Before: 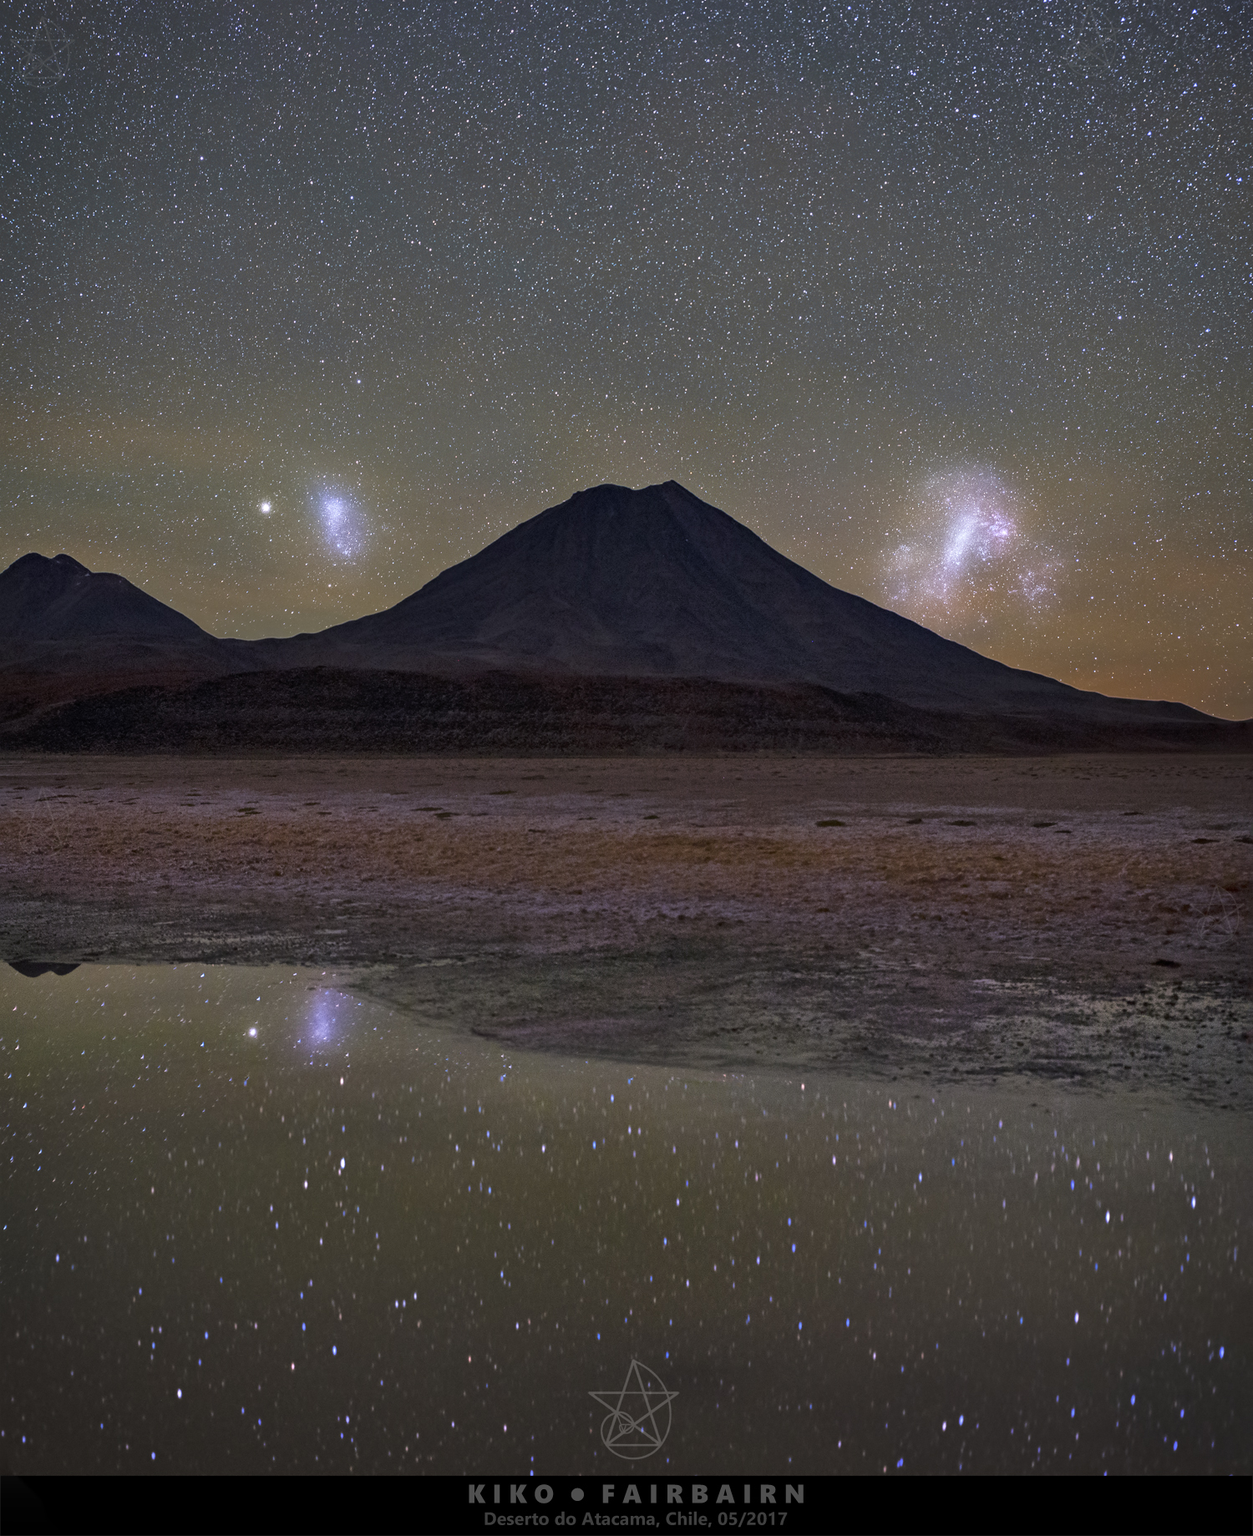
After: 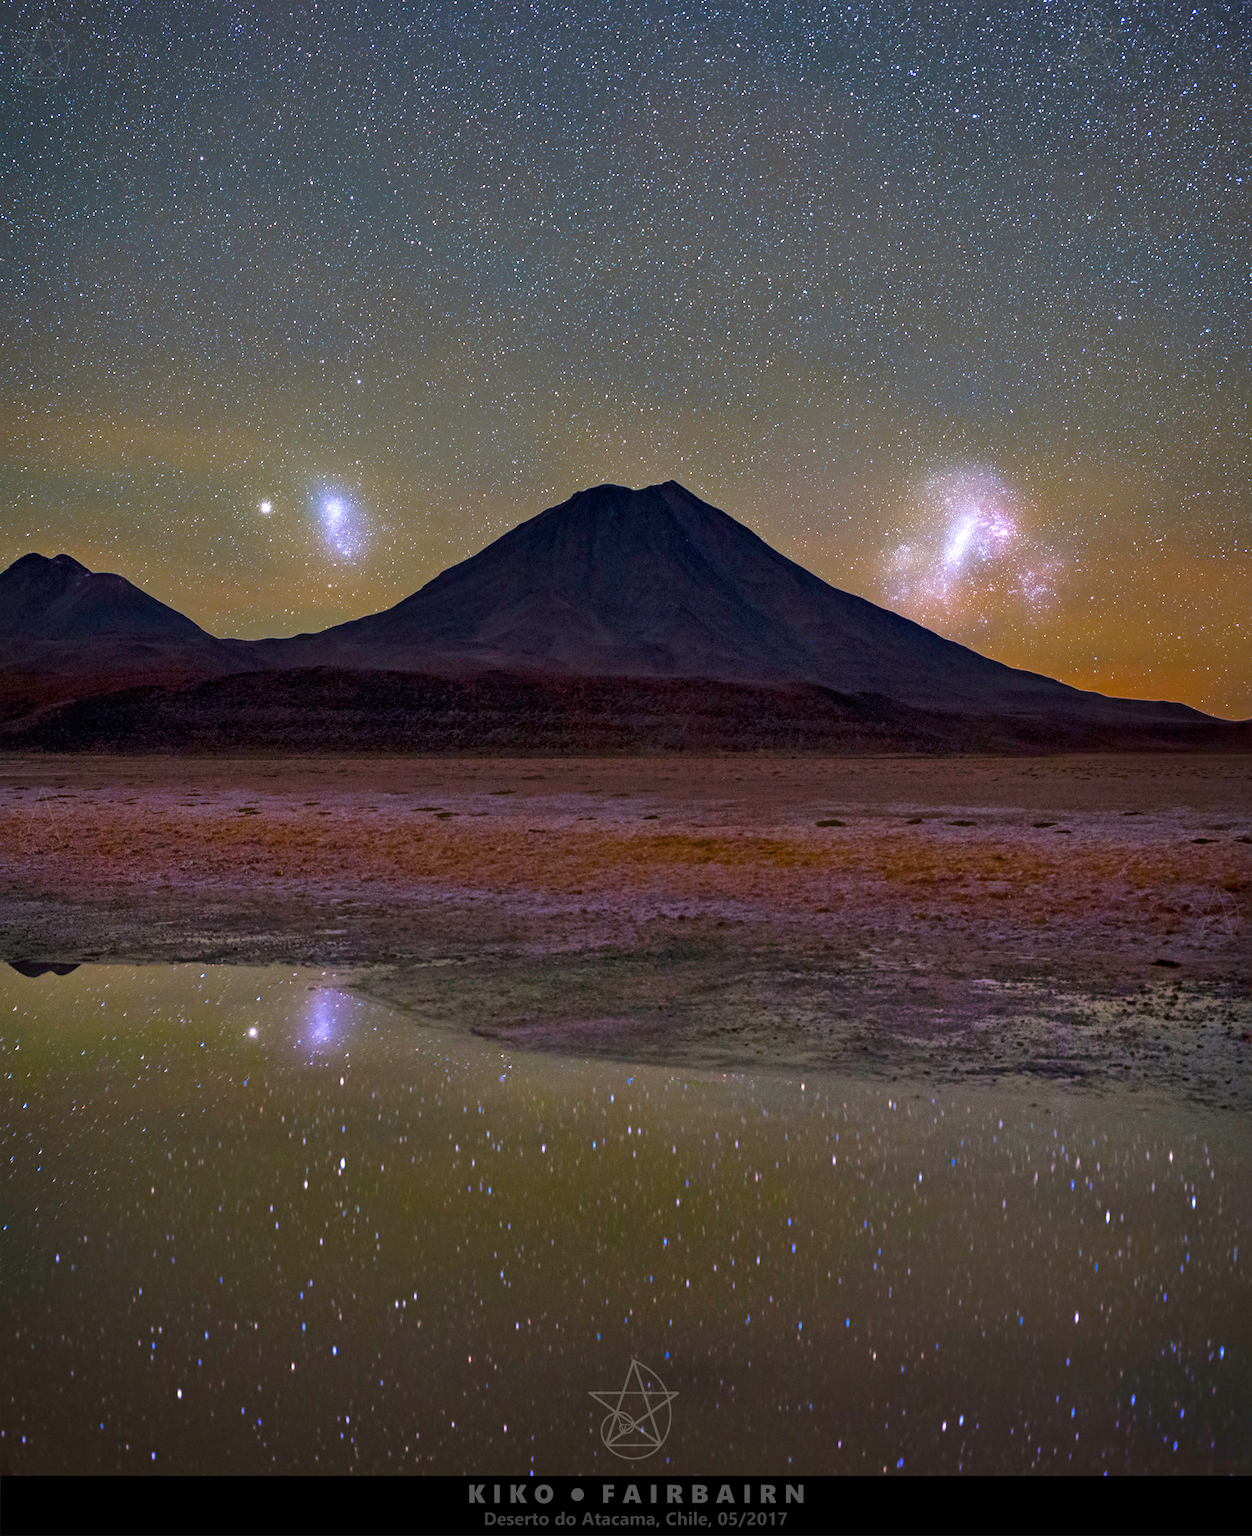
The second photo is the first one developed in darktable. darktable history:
color balance rgb: perceptual saturation grading › global saturation 34.553%, perceptual saturation grading › highlights -25.212%, perceptual saturation grading › shadows 25.884%, perceptual brilliance grading › global brilliance 11.397%, global vibrance 20%
